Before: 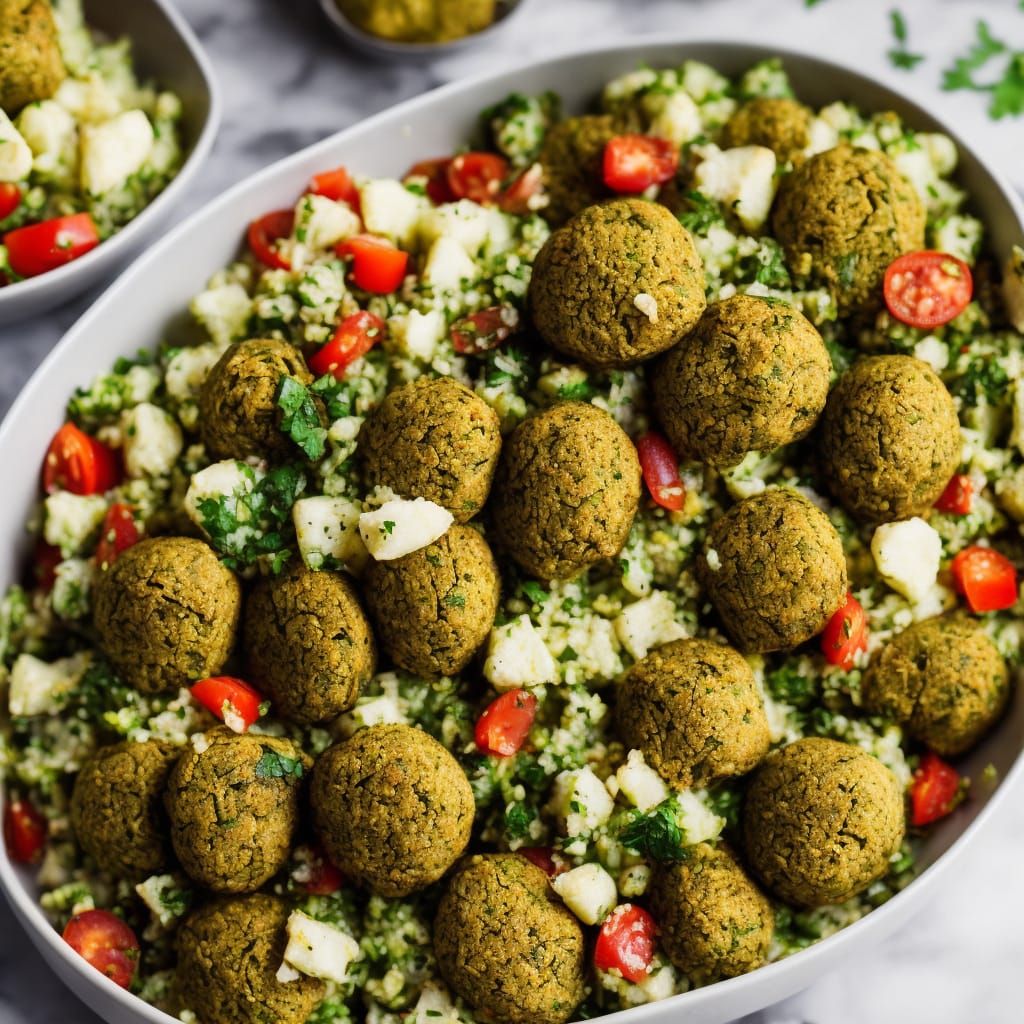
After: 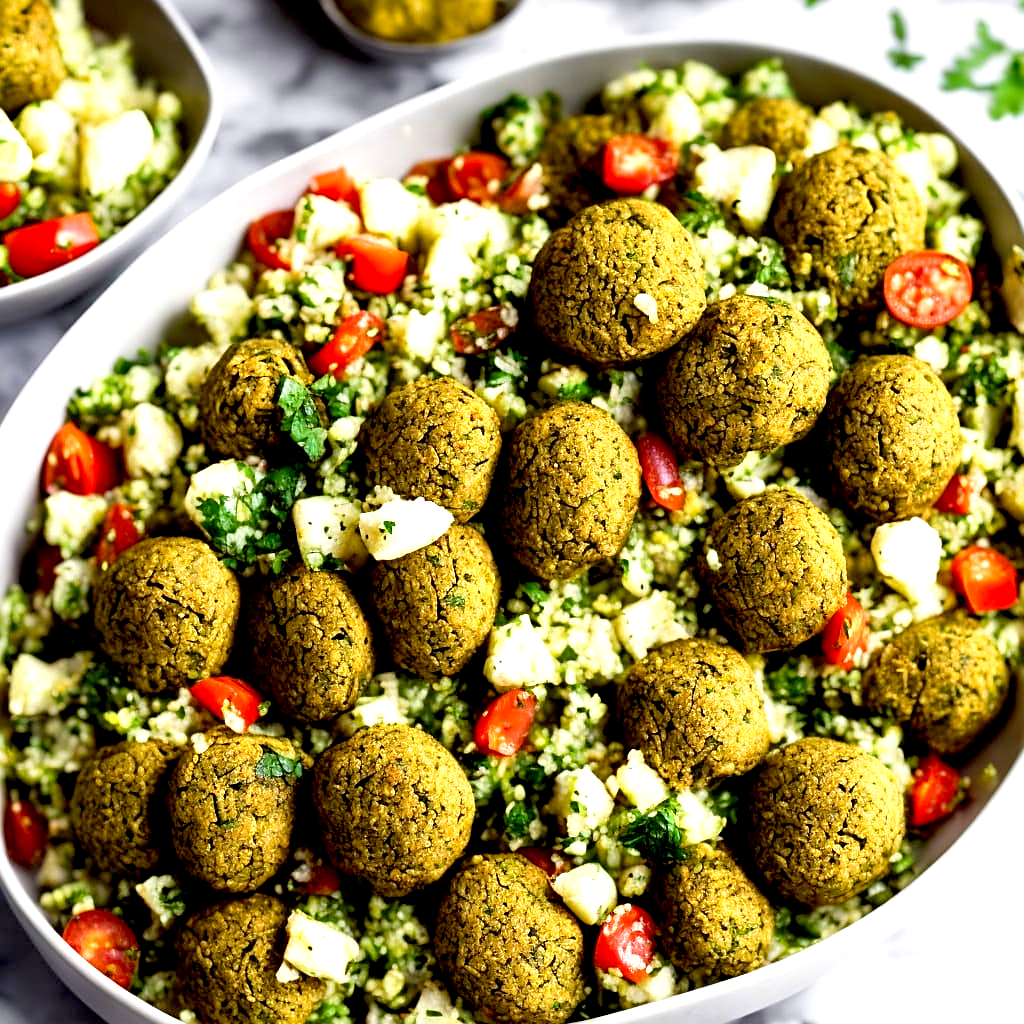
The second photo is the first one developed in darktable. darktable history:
exposure: black level correction 0.012, exposure 0.7 EV, compensate exposure bias true, compensate highlight preservation false
sharpen: radius 1.967
tone equalizer: on, module defaults
